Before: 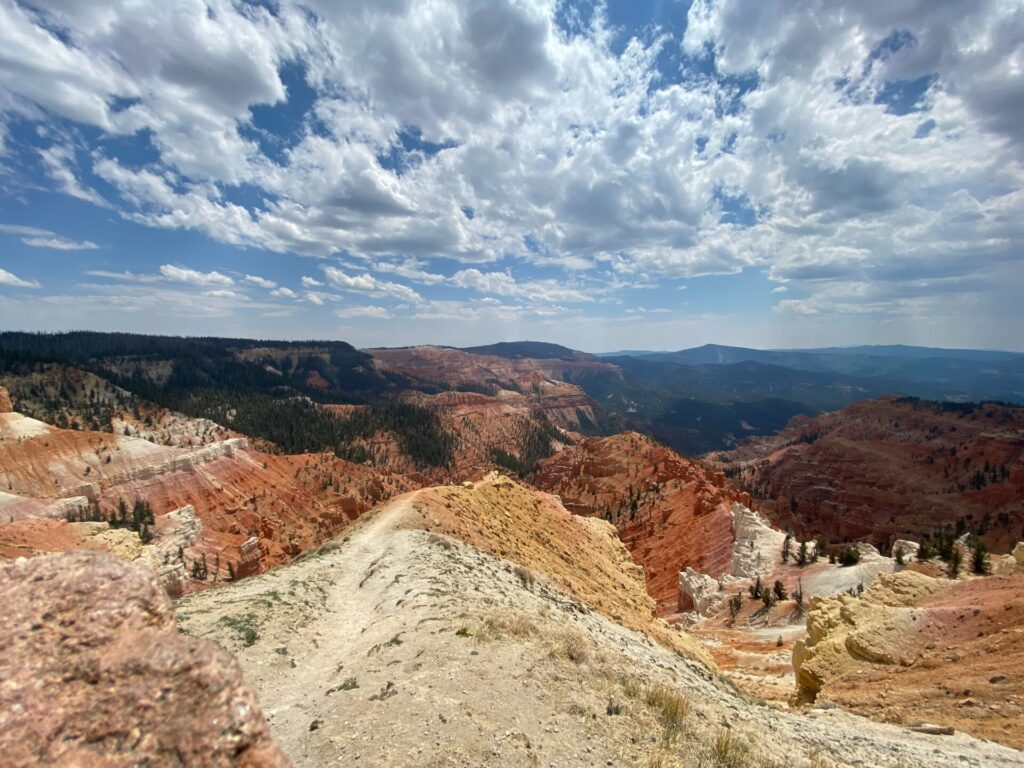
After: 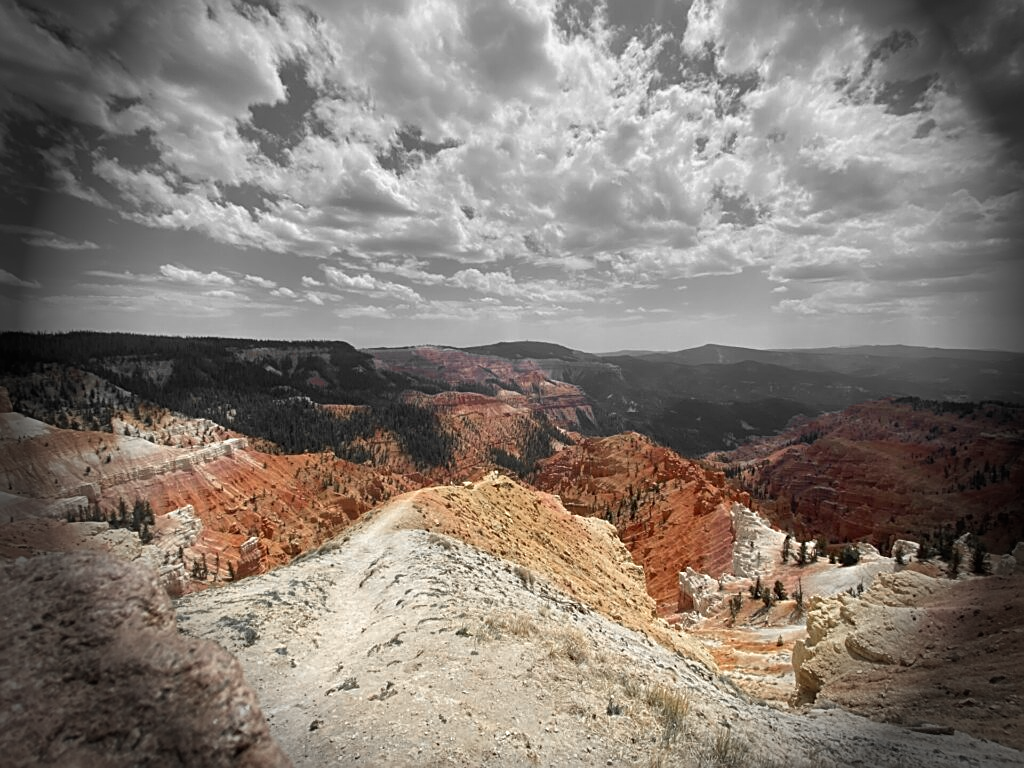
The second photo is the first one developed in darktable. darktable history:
vignetting: fall-off start 76.42%, fall-off radius 27.36%, brightness -0.872, center (0.037, -0.09), width/height ratio 0.971
color zones: curves: ch0 [(0, 0.447) (0.184, 0.543) (0.323, 0.476) (0.429, 0.445) (0.571, 0.443) (0.714, 0.451) (0.857, 0.452) (1, 0.447)]; ch1 [(0, 0.464) (0.176, 0.46) (0.287, 0.177) (0.429, 0.002) (0.571, 0) (0.714, 0) (0.857, 0) (1, 0.464)], mix 20%
sharpen: radius 1.967
contrast equalizer: octaves 7, y [[0.6 ×6], [0.55 ×6], [0 ×6], [0 ×6], [0 ×6]], mix -0.2
